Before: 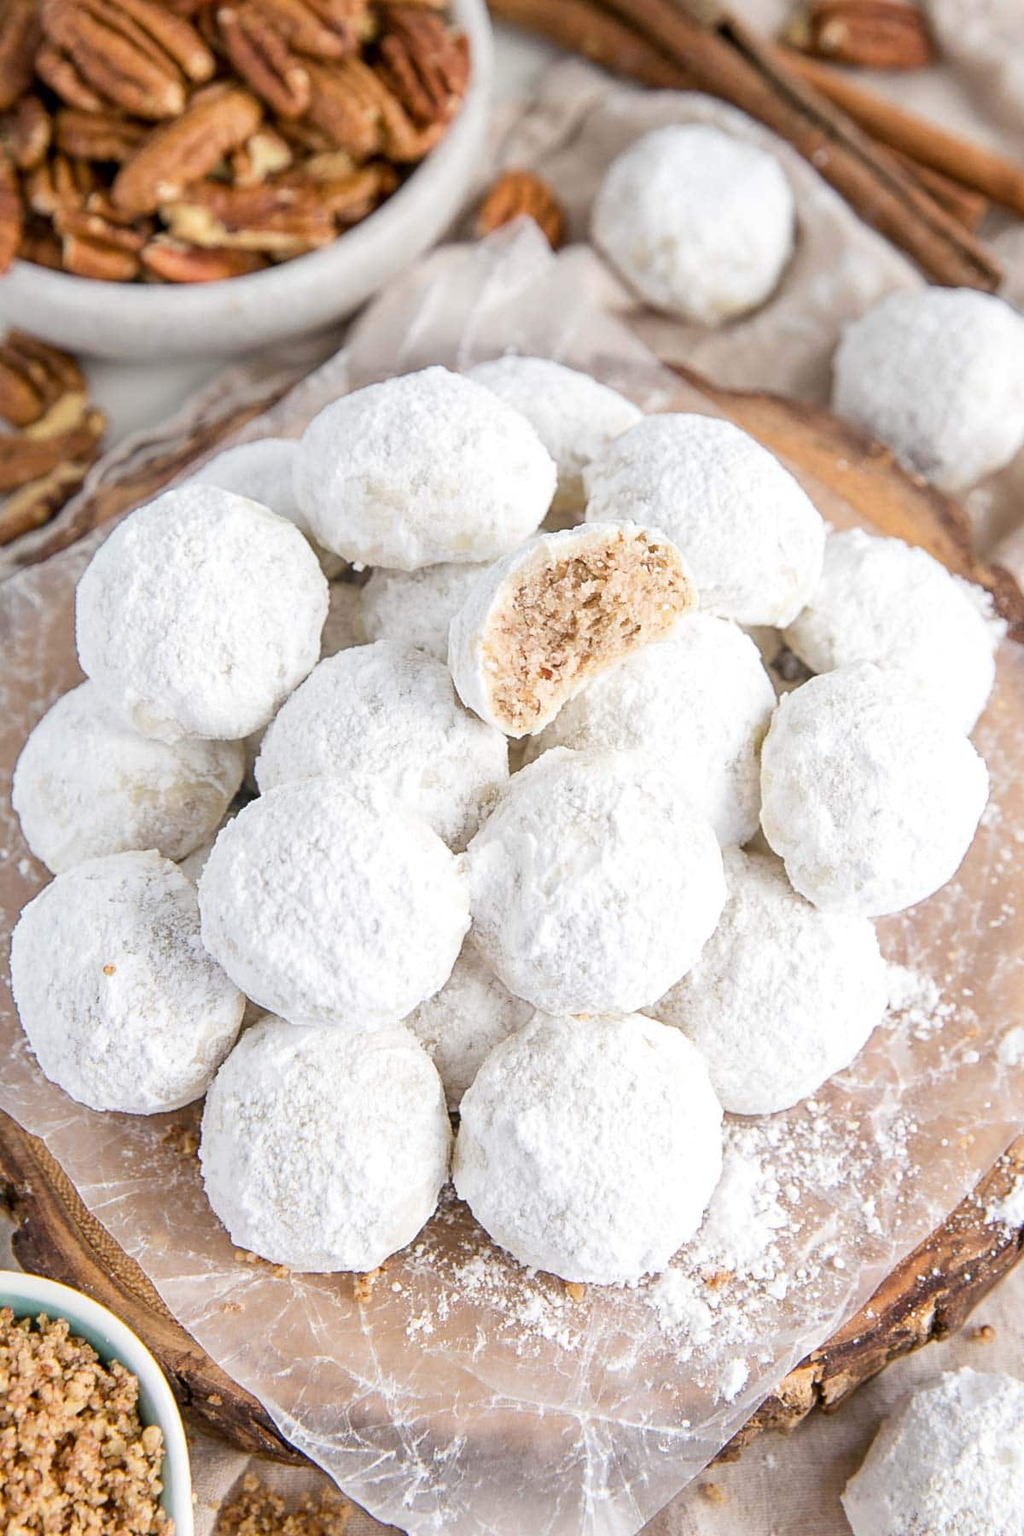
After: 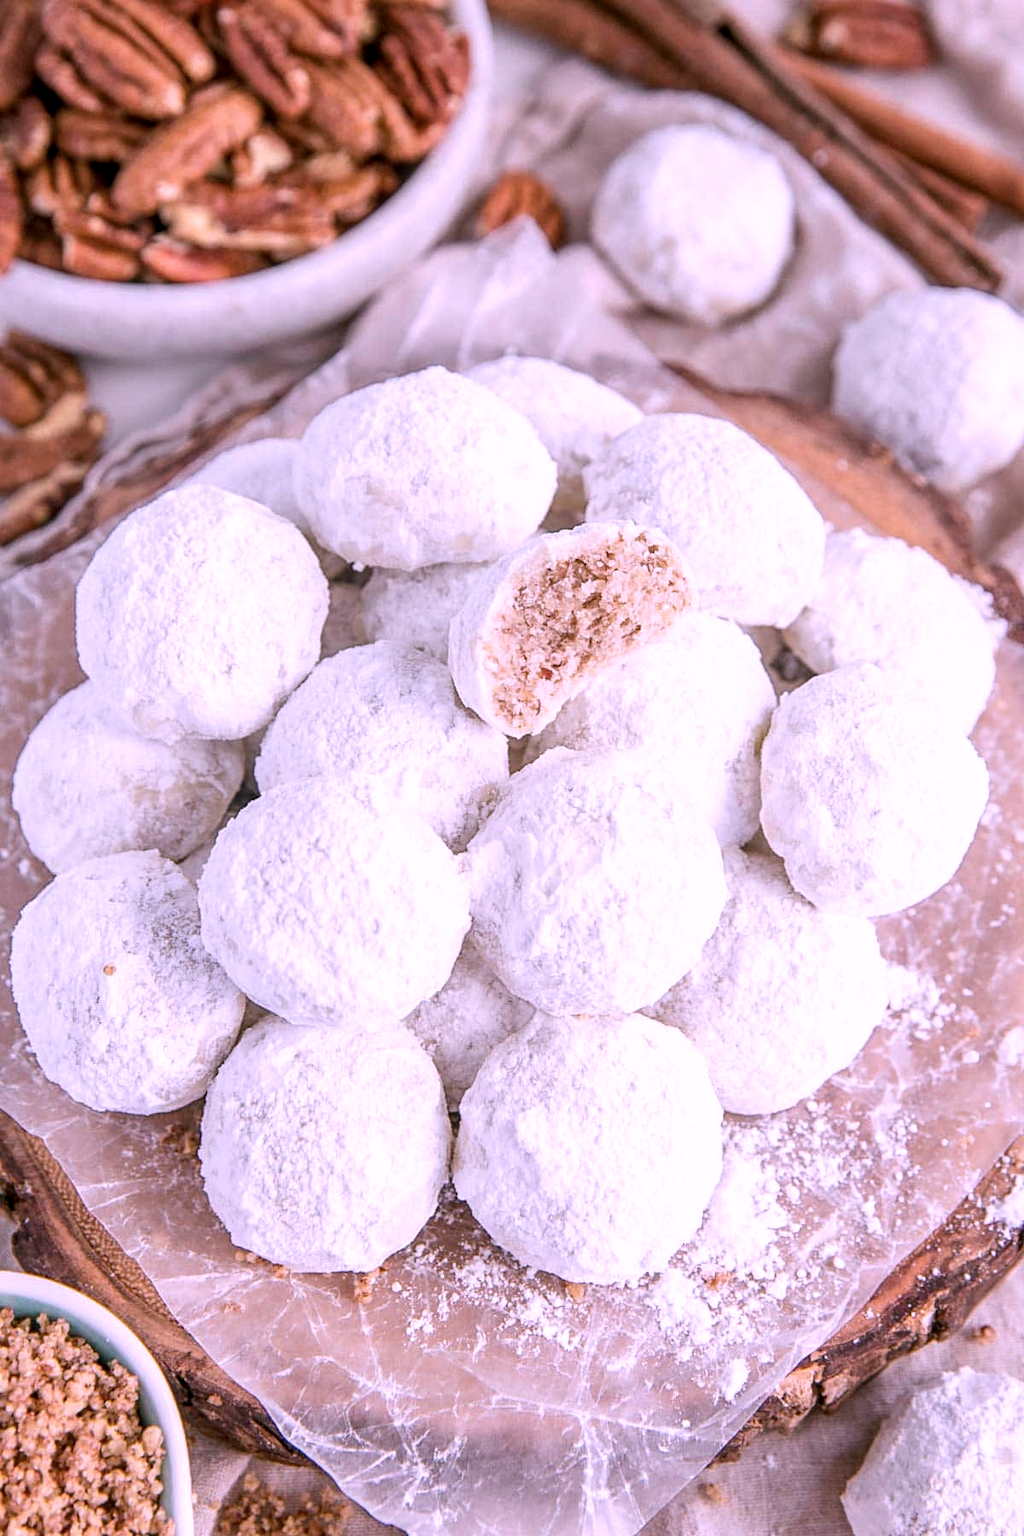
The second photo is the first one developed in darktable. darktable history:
color correction: highlights a* 15.46, highlights b* -20.56
local contrast: on, module defaults
